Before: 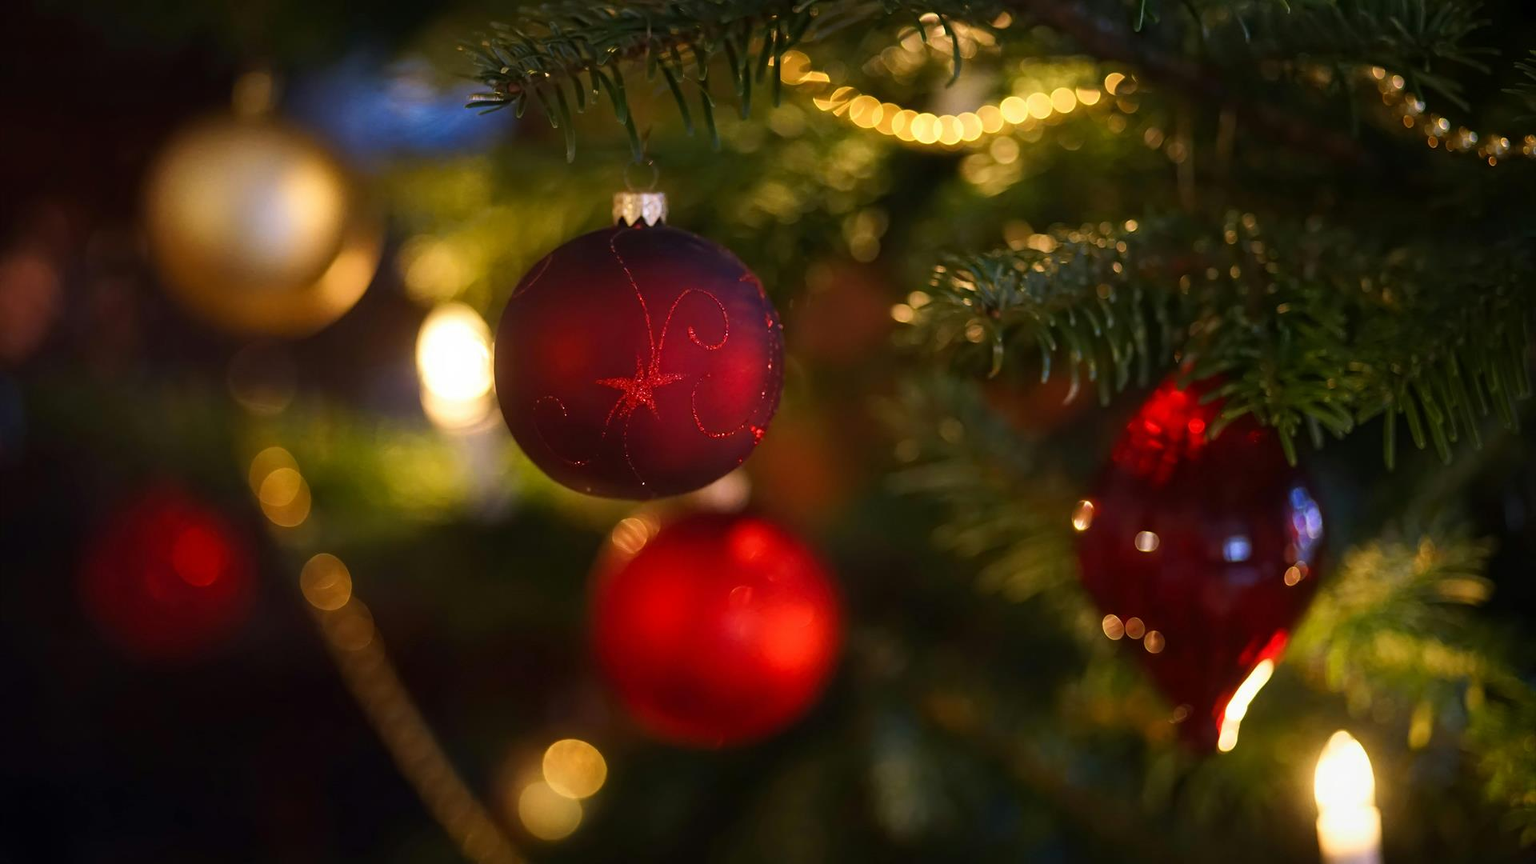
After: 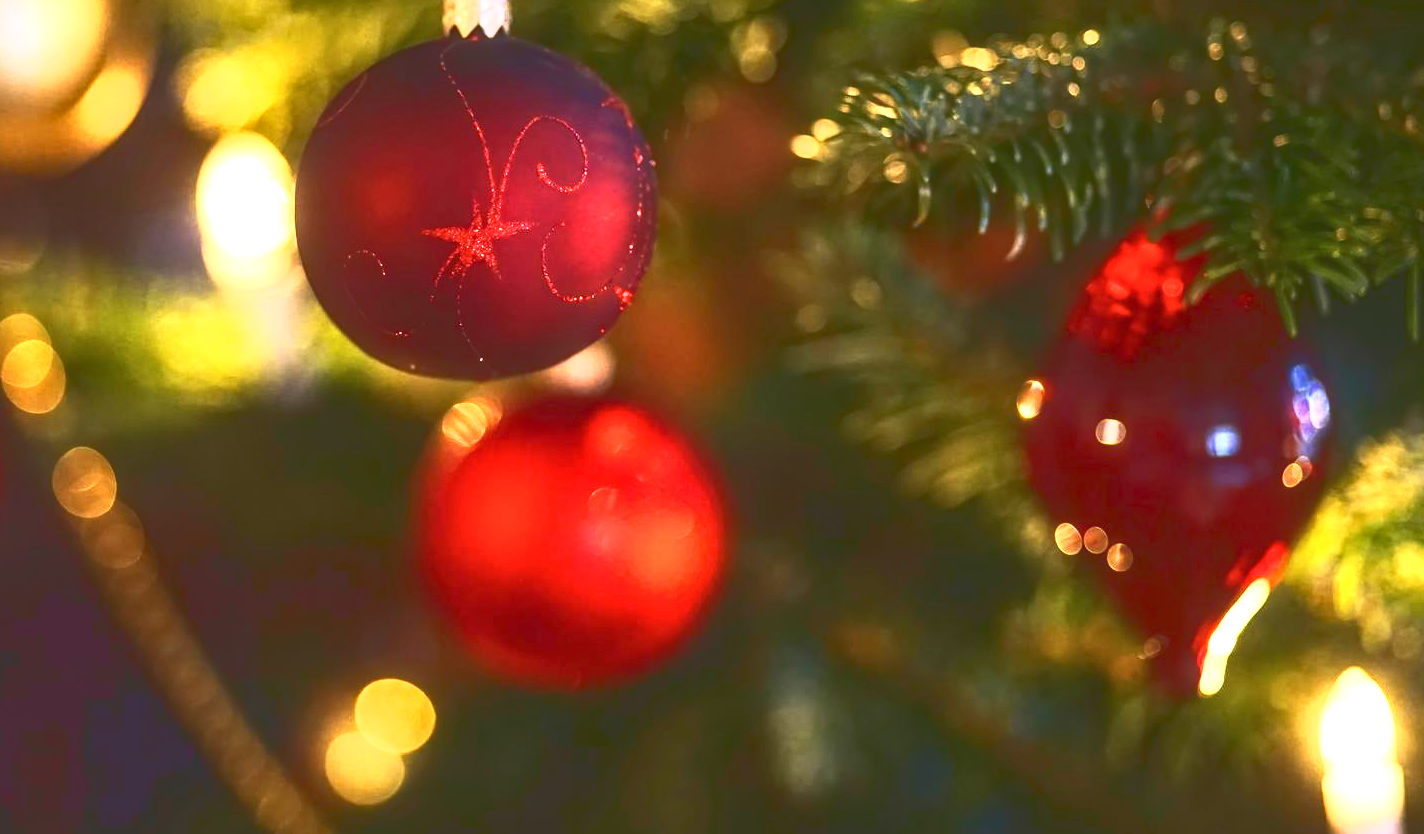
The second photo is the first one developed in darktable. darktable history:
base curve: curves: ch0 [(0, 0.036) (0.007, 0.037) (0.604, 0.887) (1, 1)]
exposure: black level correction 0, exposure 1.101 EV, compensate highlight preservation false
crop: left 16.844%, top 22.771%, right 8.984%
local contrast: detail 130%
